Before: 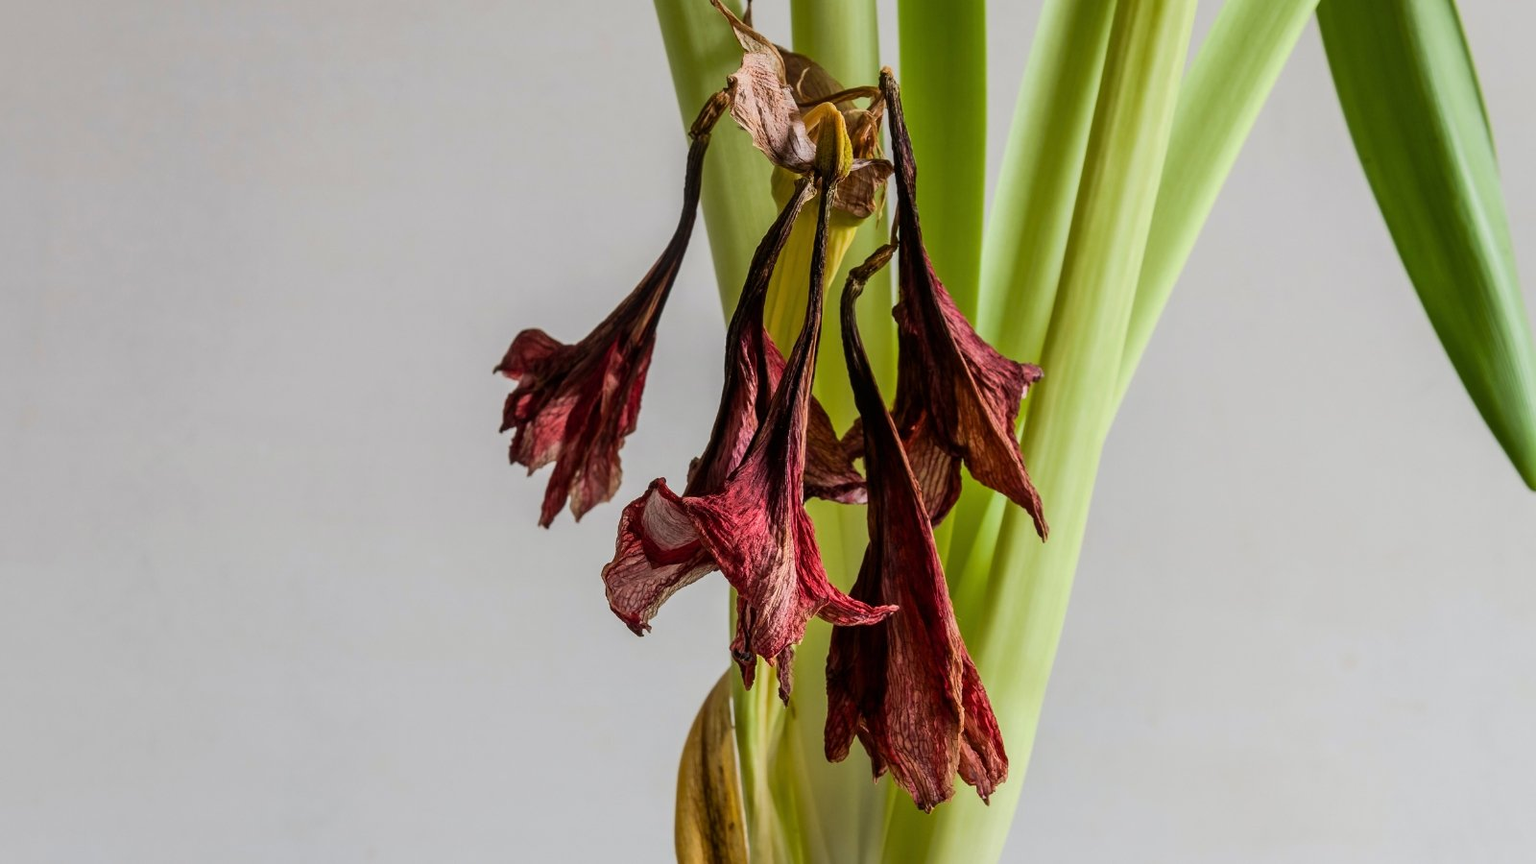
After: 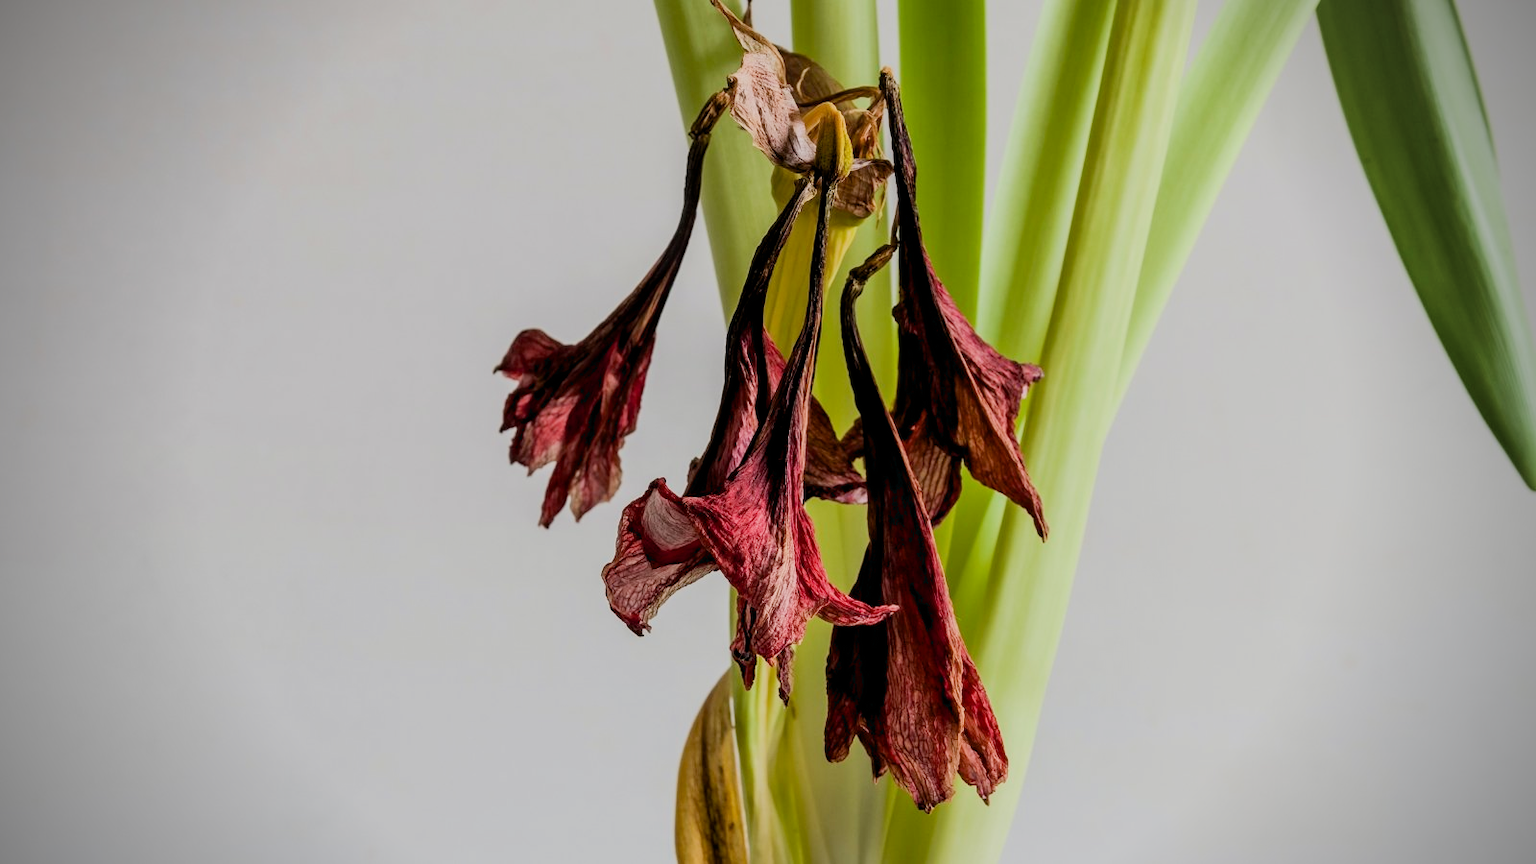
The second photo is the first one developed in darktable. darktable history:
filmic rgb: black relative exposure -16 EV, white relative exposure 6.12 EV, hardness 5.22
vignetting: fall-off start 75%, brightness -0.692, width/height ratio 1.084
exposure: black level correction 0.003, exposure 0.383 EV, compensate highlight preservation false
